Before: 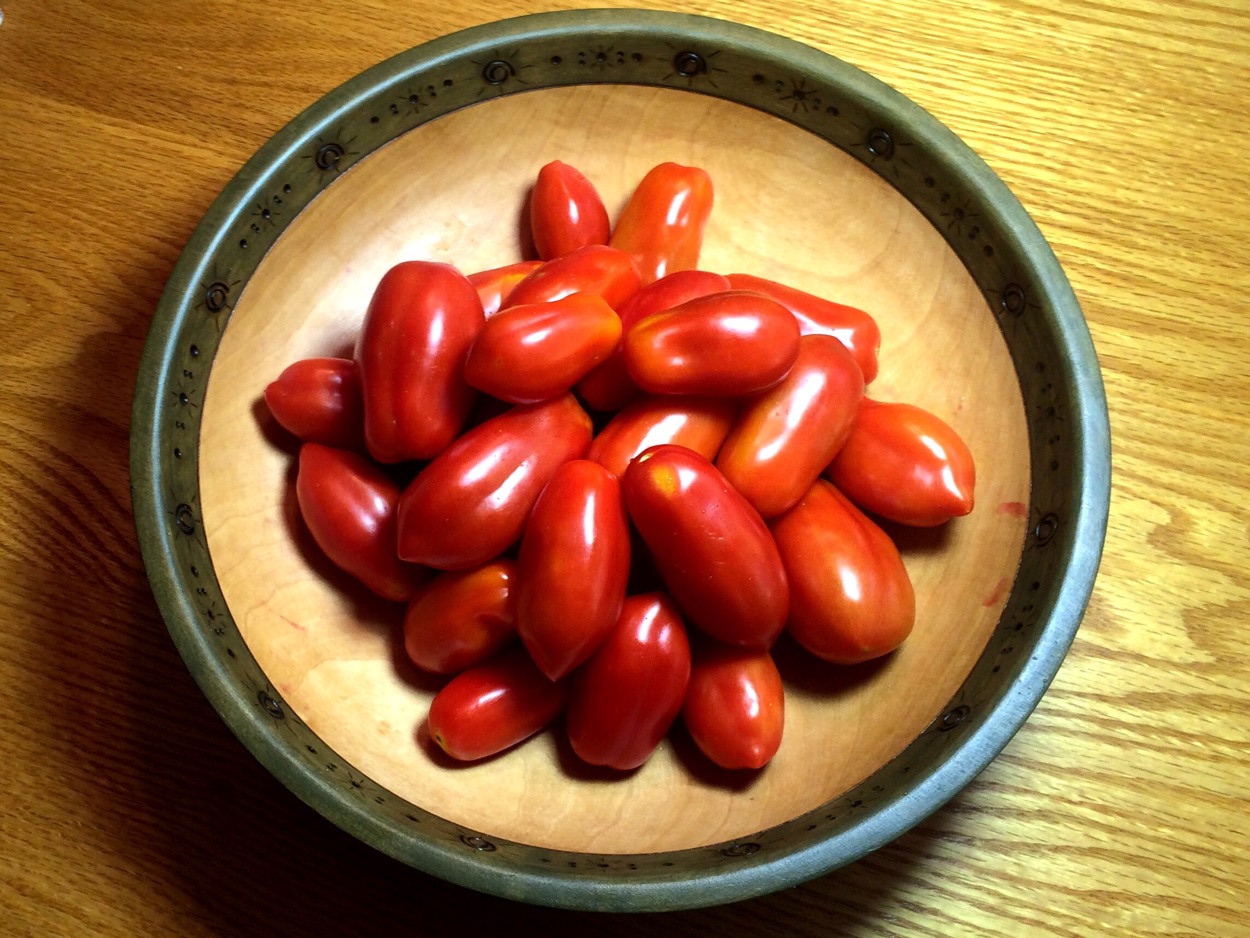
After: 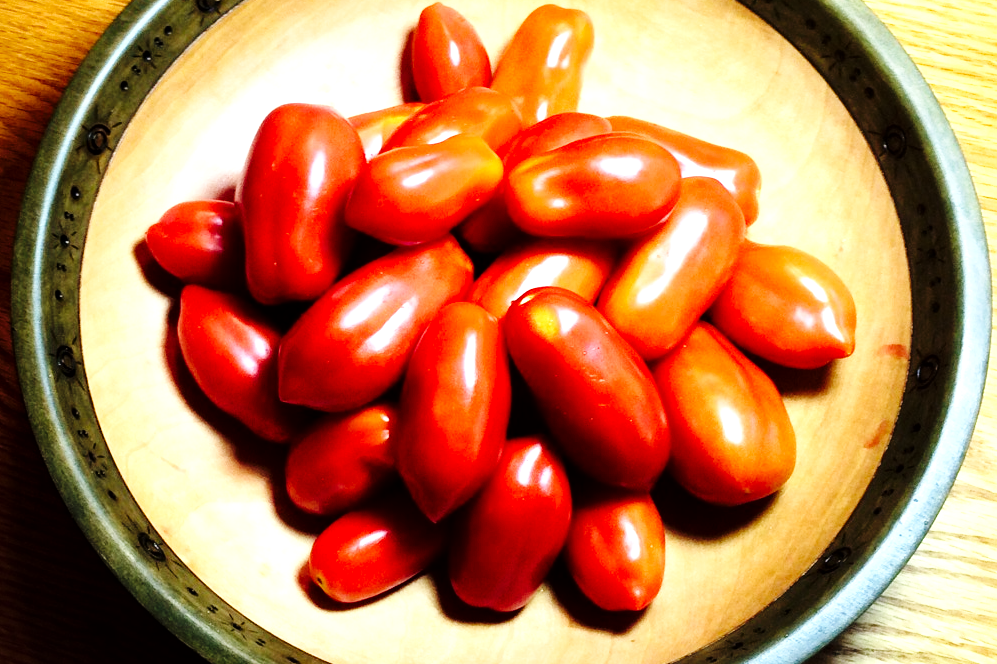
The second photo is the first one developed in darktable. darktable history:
base curve: curves: ch0 [(0, 0) (0.036, 0.025) (0.121, 0.166) (0.206, 0.329) (0.605, 0.79) (1, 1)], preserve colors none
local contrast: mode bilateral grid, contrast 19, coarseness 50, detail 129%, midtone range 0.2
tone equalizer: -8 EV -0.787 EV, -7 EV -0.7 EV, -6 EV -0.621 EV, -5 EV -0.378 EV, -3 EV 0.379 EV, -2 EV 0.6 EV, -1 EV 0.686 EV, +0 EV 0.73 EV
crop: left 9.593%, top 16.883%, right 10.608%, bottom 12.303%
